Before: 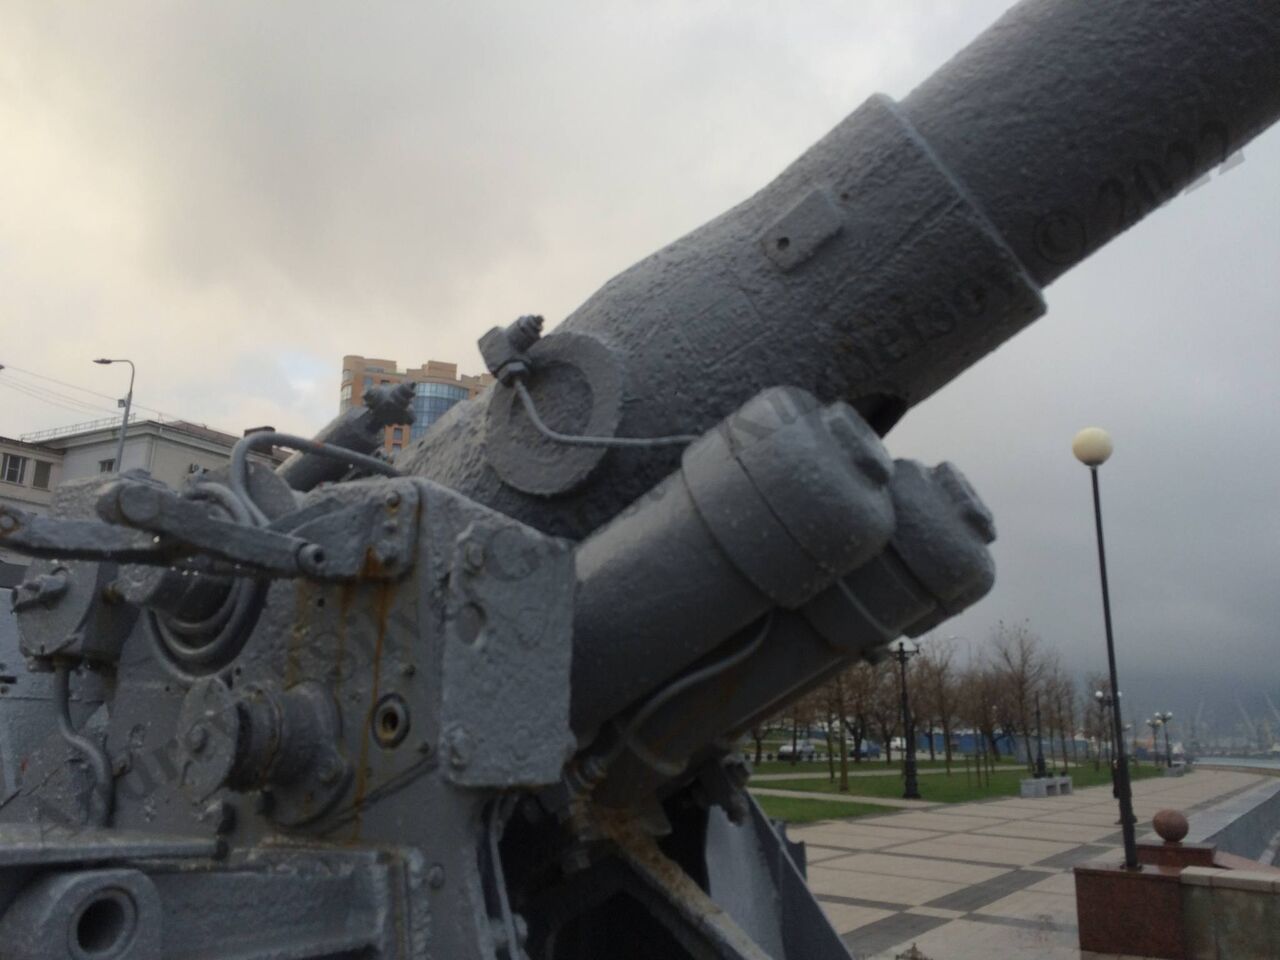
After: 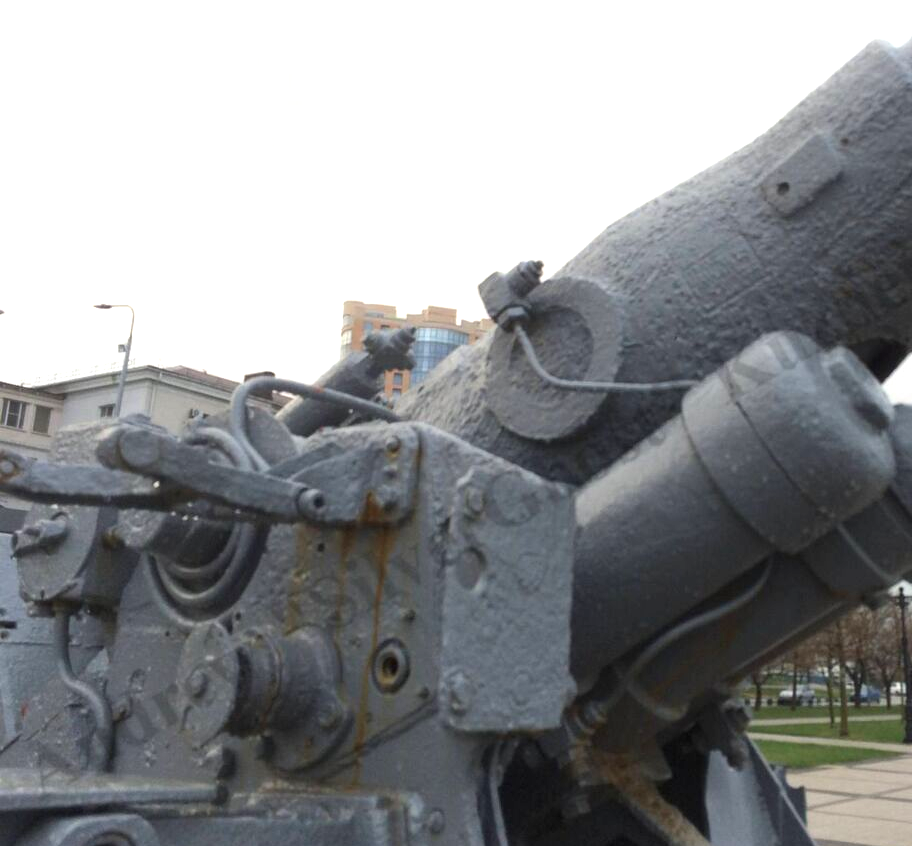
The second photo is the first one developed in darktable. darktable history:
exposure: exposure 1.137 EV, compensate highlight preservation false
crop: top 5.803%, right 27.864%, bottom 5.804%
